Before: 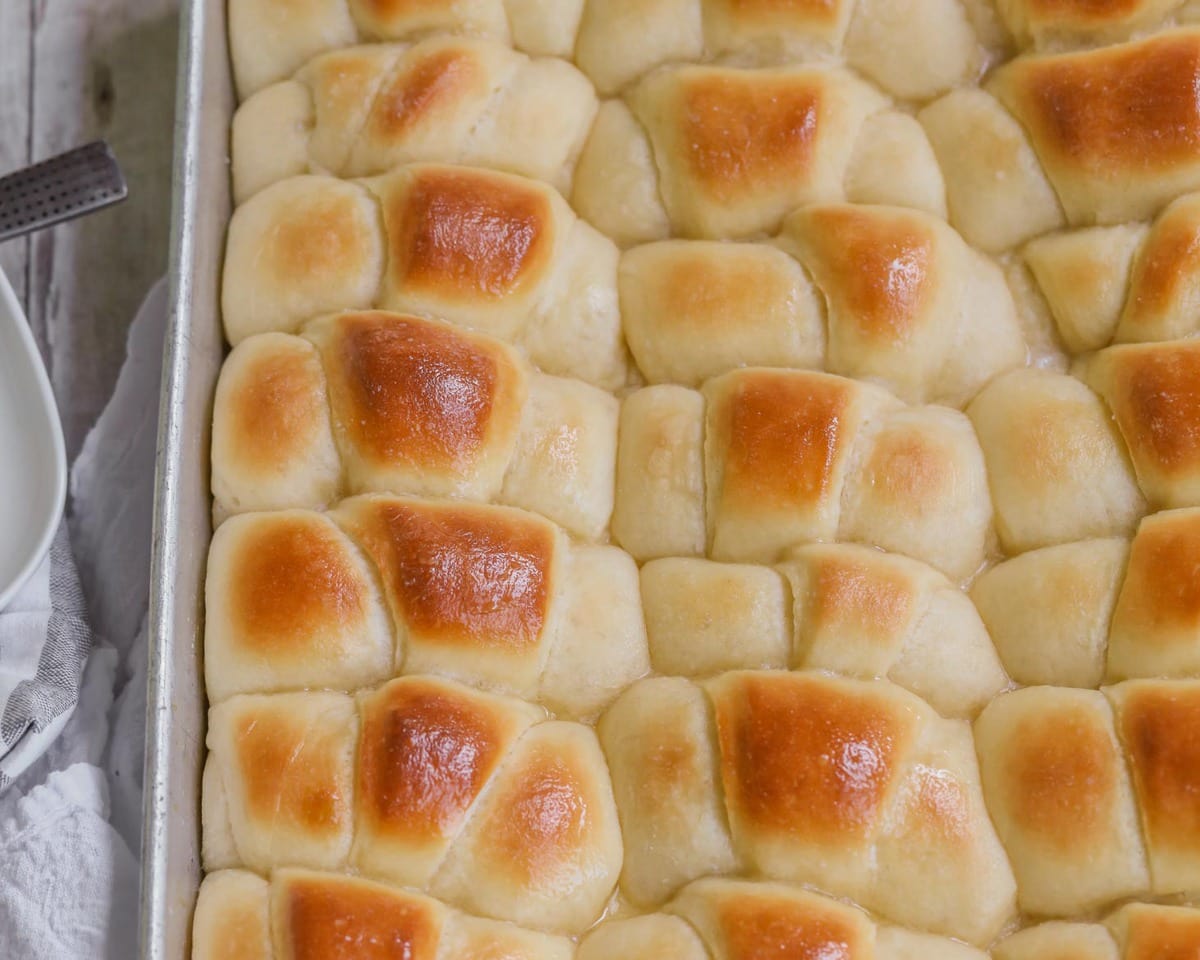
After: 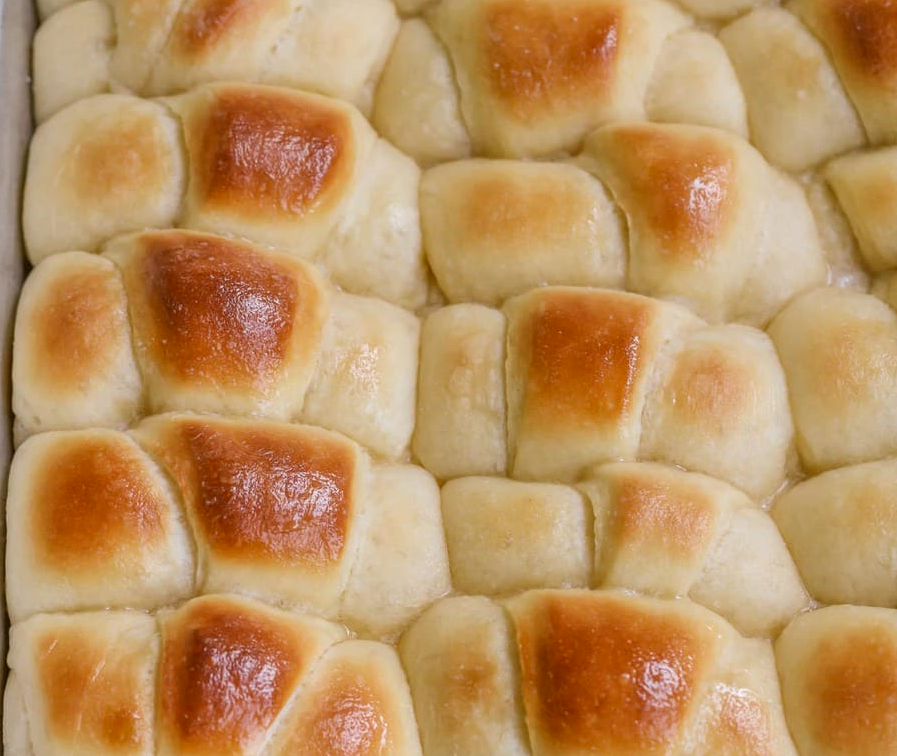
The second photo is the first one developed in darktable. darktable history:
crop: left 16.658%, top 8.53%, right 8.559%, bottom 12.688%
local contrast: on, module defaults
